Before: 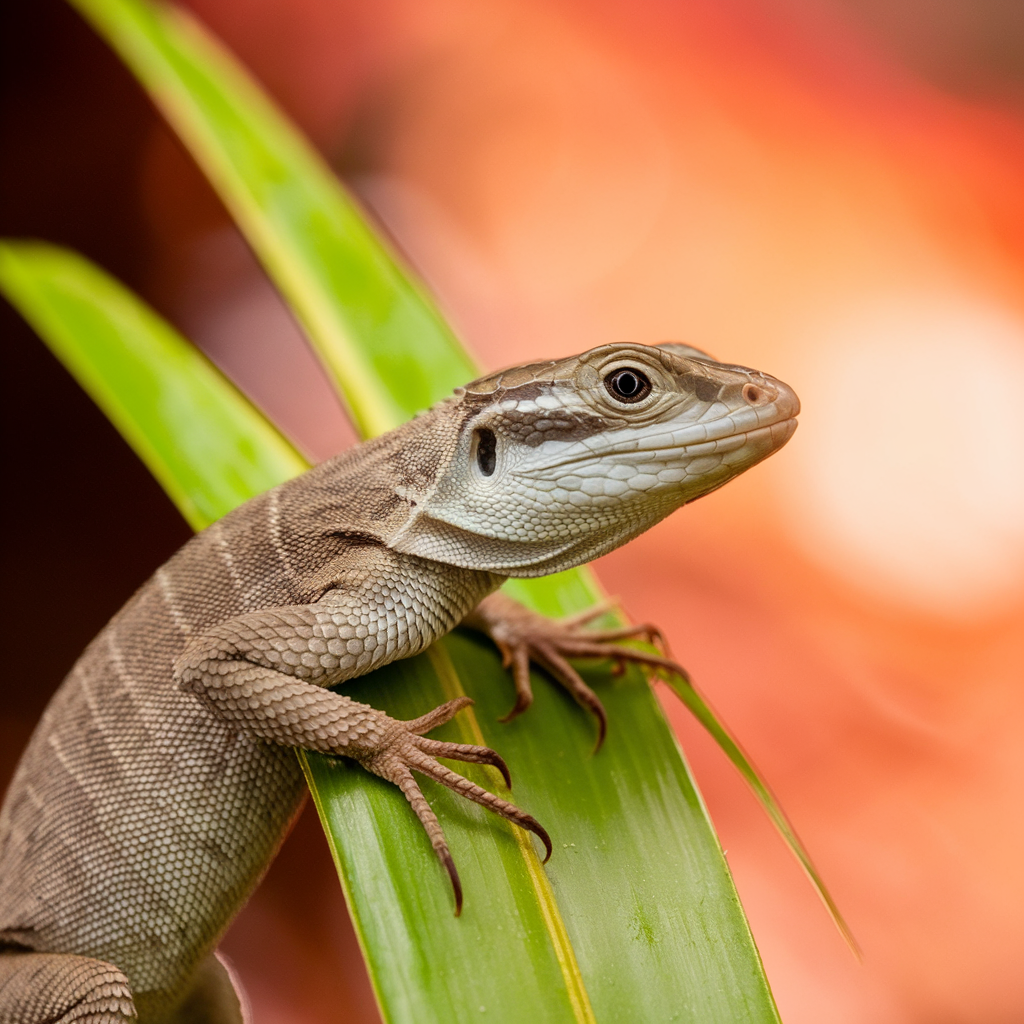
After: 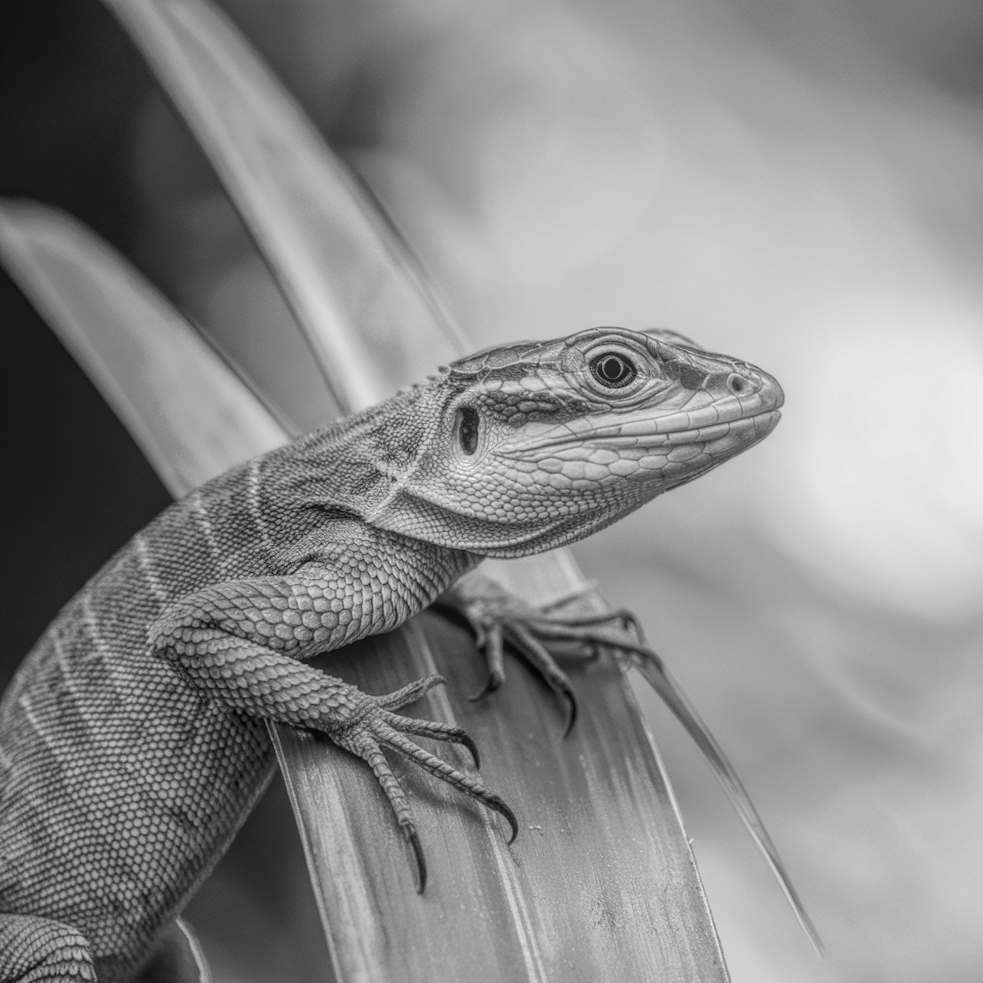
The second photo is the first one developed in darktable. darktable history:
local contrast: highlights 20%, shadows 30%, detail 200%, midtone range 0.2
crop and rotate: angle -2.38°
monochrome: a 32, b 64, size 2.3
contrast brightness saturation: contrast 0.11, saturation -0.17
